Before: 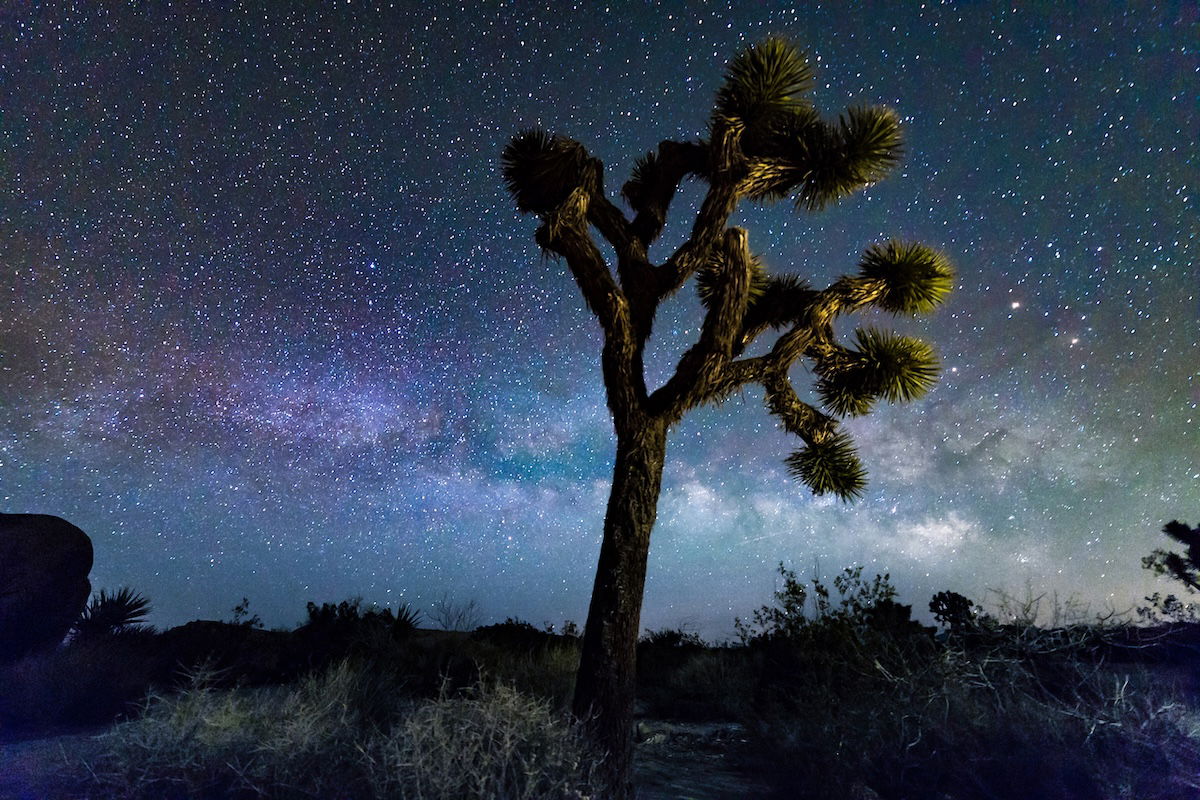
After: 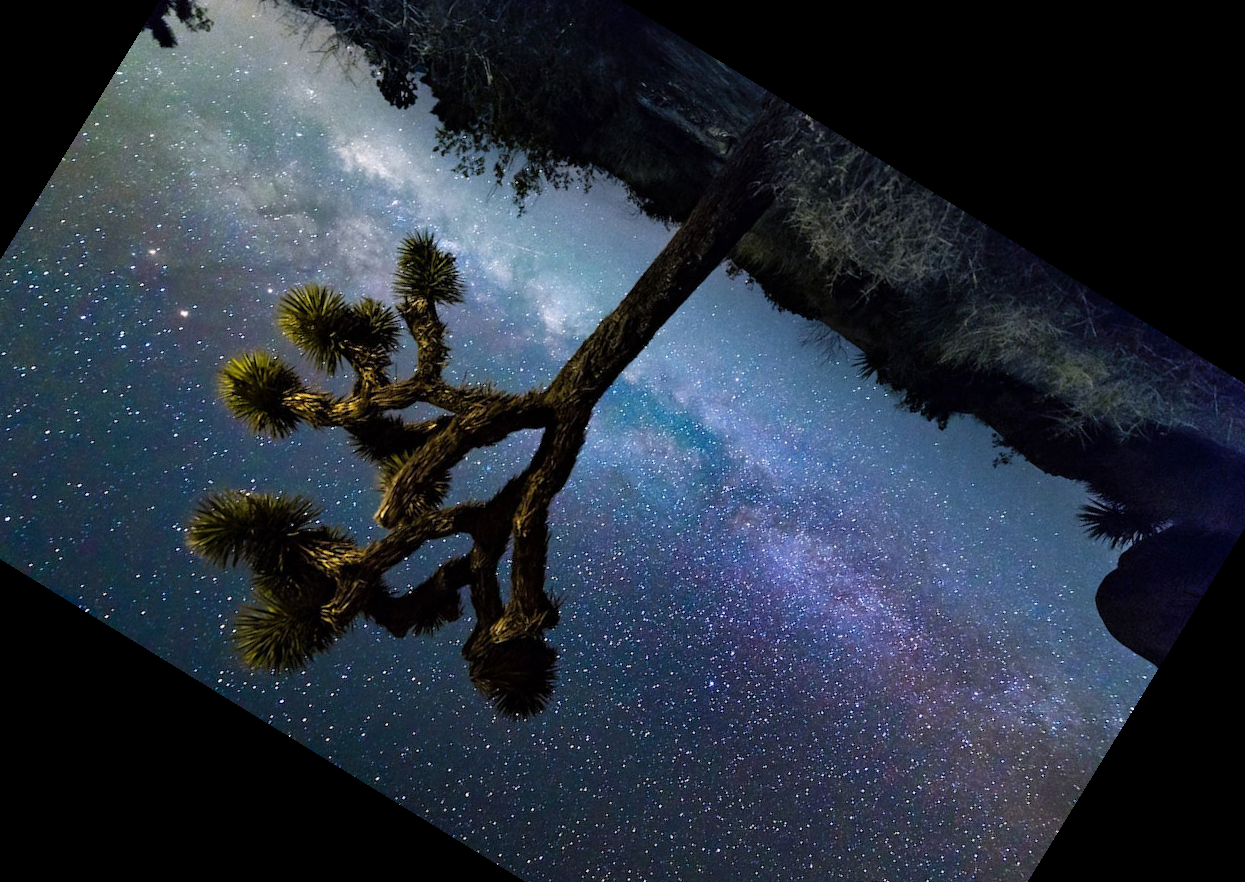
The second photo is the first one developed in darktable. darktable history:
crop and rotate: angle 148.44°, left 9.208%, top 15.622%, right 4.369%, bottom 16.982%
